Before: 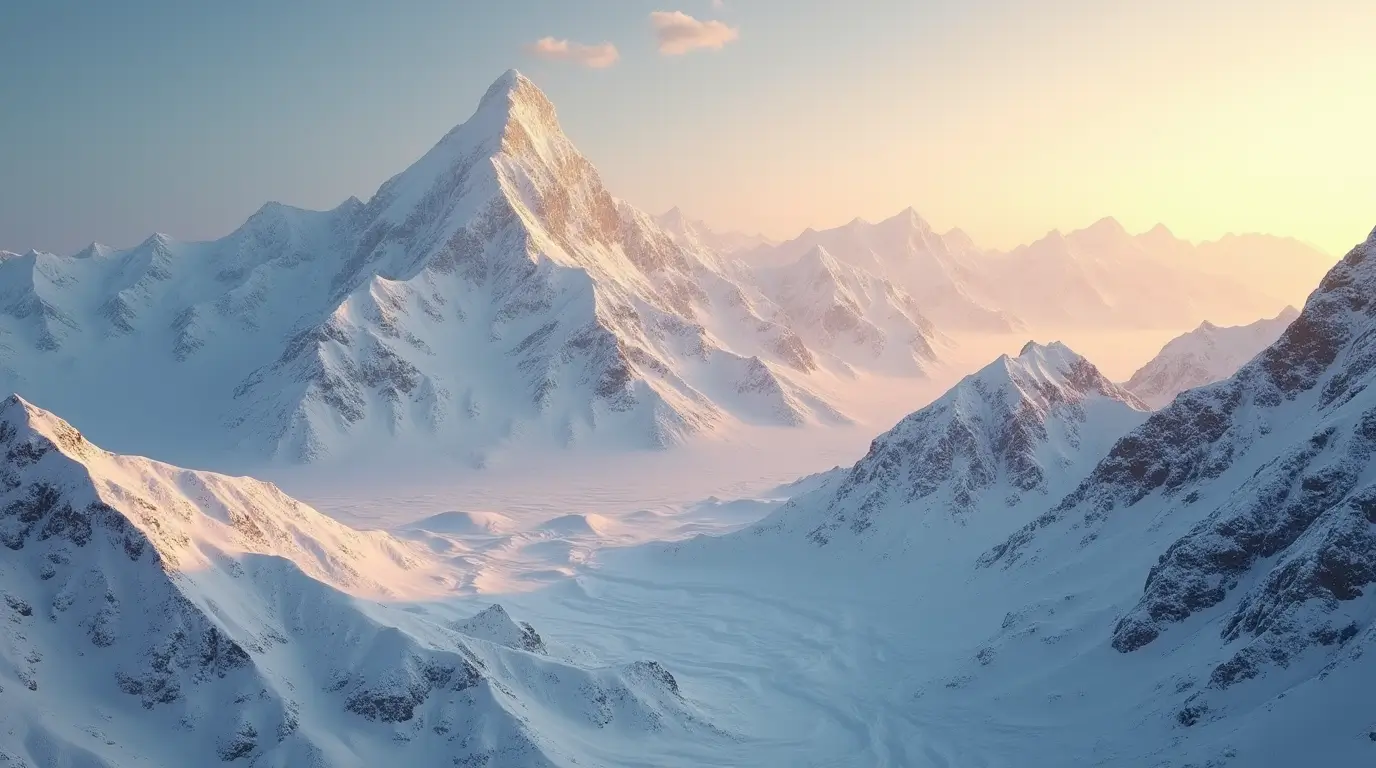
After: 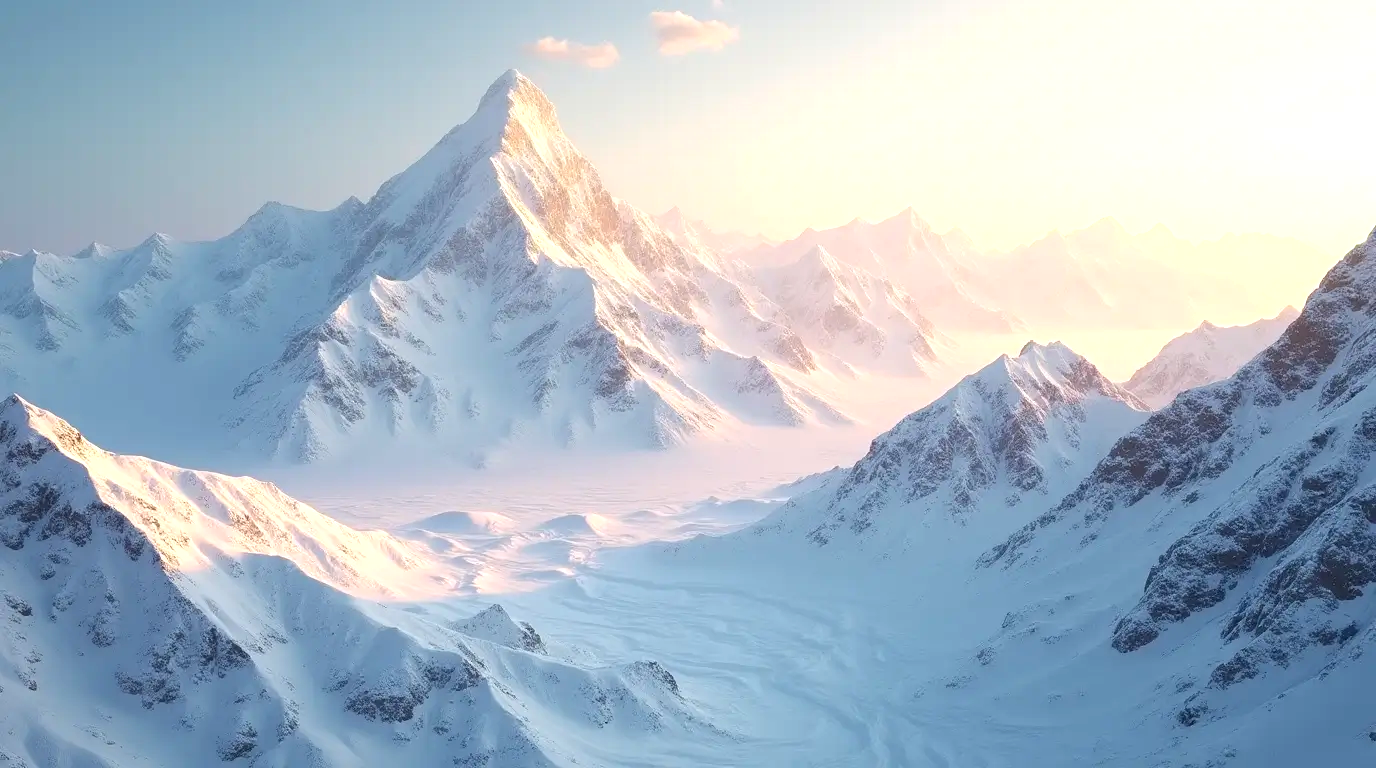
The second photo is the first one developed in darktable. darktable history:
exposure: exposure 0.584 EV, compensate exposure bias true, compensate highlight preservation false
